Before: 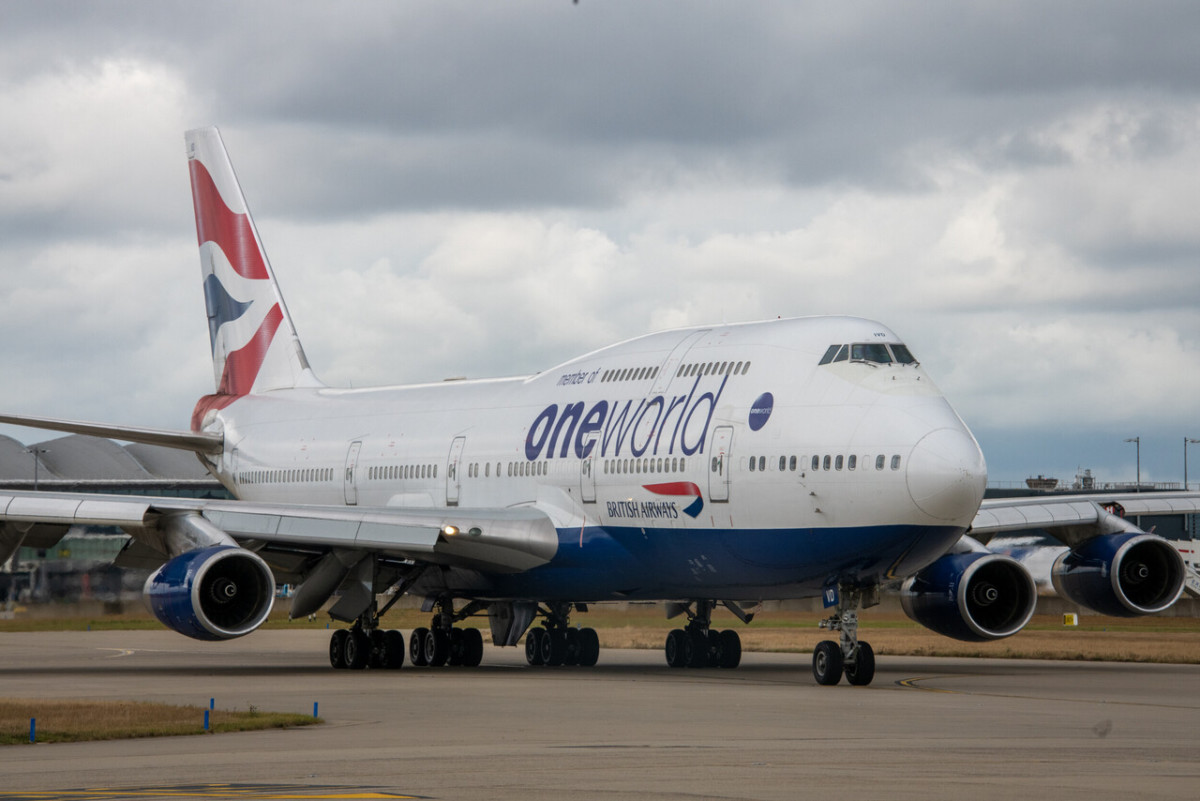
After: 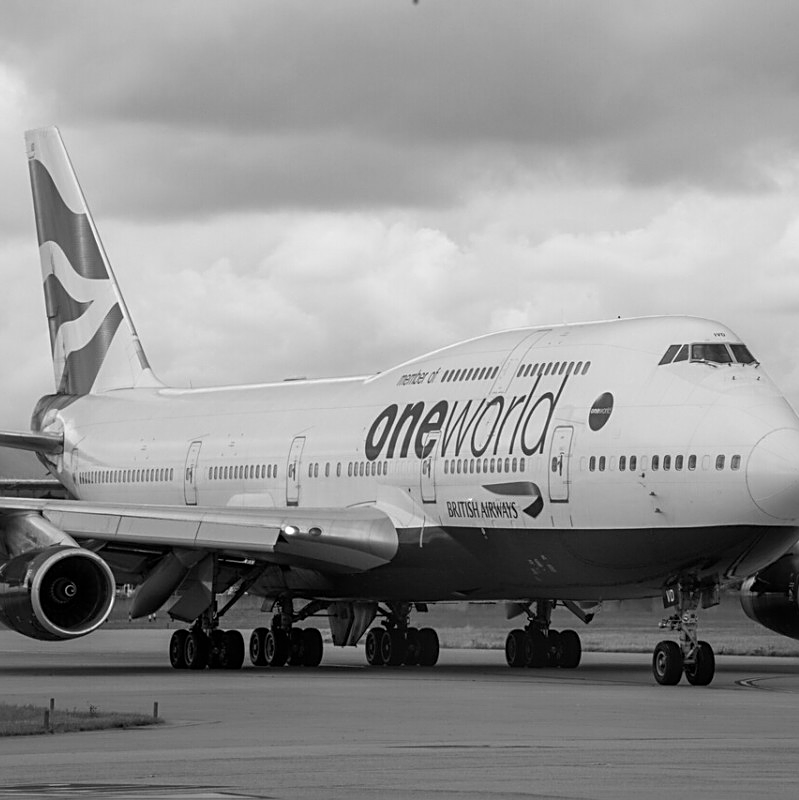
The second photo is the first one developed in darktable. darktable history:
monochrome: on, module defaults
sharpen: on, module defaults
crop and rotate: left 13.409%, right 19.924%
